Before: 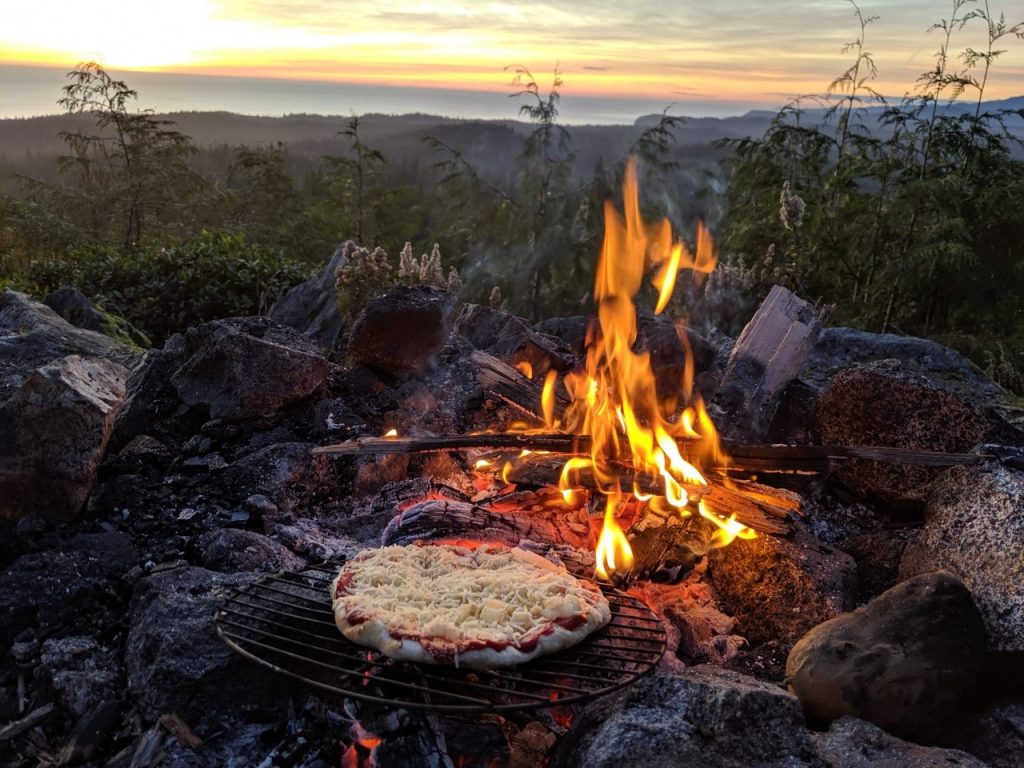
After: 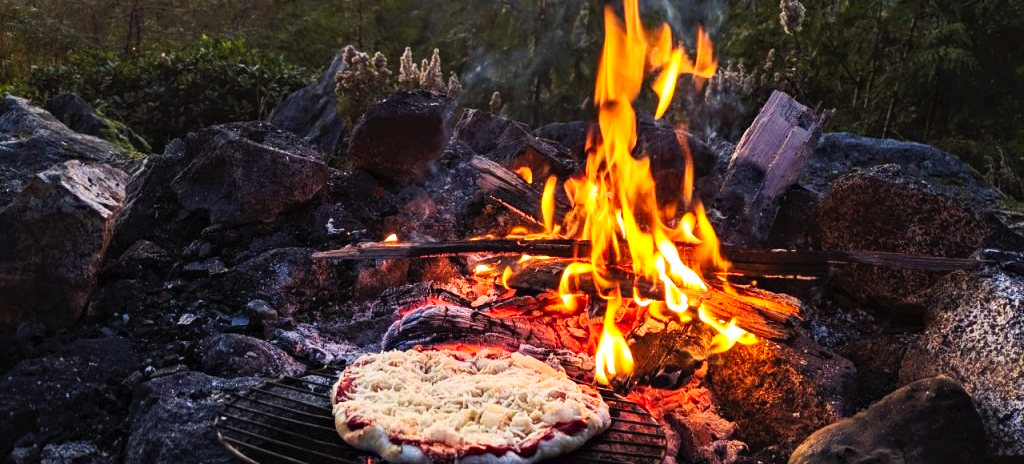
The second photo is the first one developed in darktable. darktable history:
tone curve: curves: ch0 [(0, 0) (0.003, 0.011) (0.011, 0.019) (0.025, 0.03) (0.044, 0.045) (0.069, 0.061) (0.1, 0.085) (0.136, 0.119) (0.177, 0.159) (0.224, 0.205) (0.277, 0.261) (0.335, 0.329) (0.399, 0.407) (0.468, 0.508) (0.543, 0.606) (0.623, 0.71) (0.709, 0.815) (0.801, 0.903) (0.898, 0.957) (1, 1)], preserve colors none
crop and rotate: top 25.519%, bottom 13.973%
contrast brightness saturation: contrast 0.197, brightness 0.147, saturation 0.14
haze removal: adaptive false
